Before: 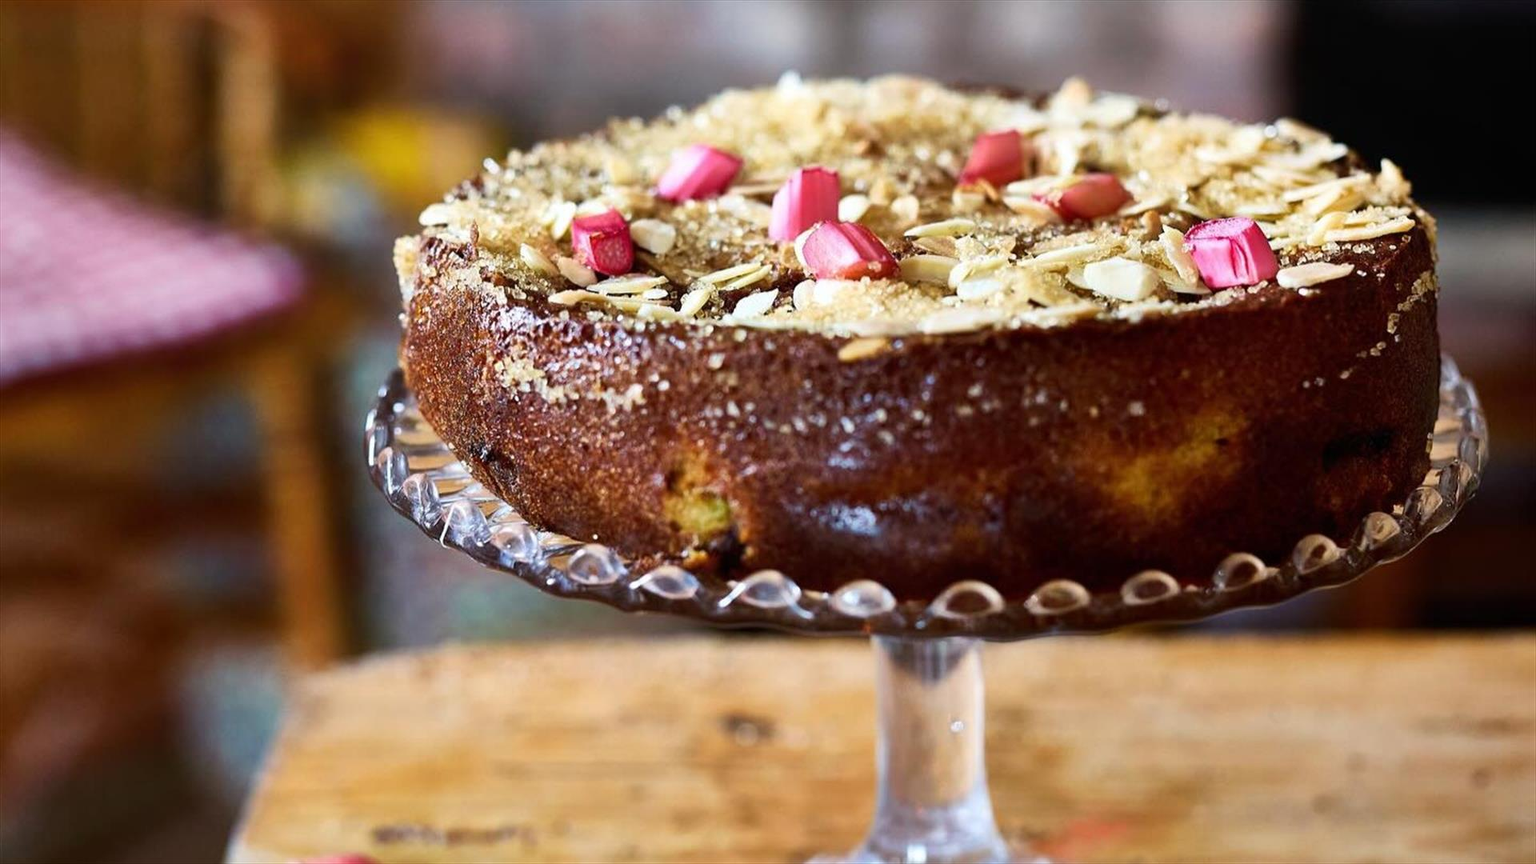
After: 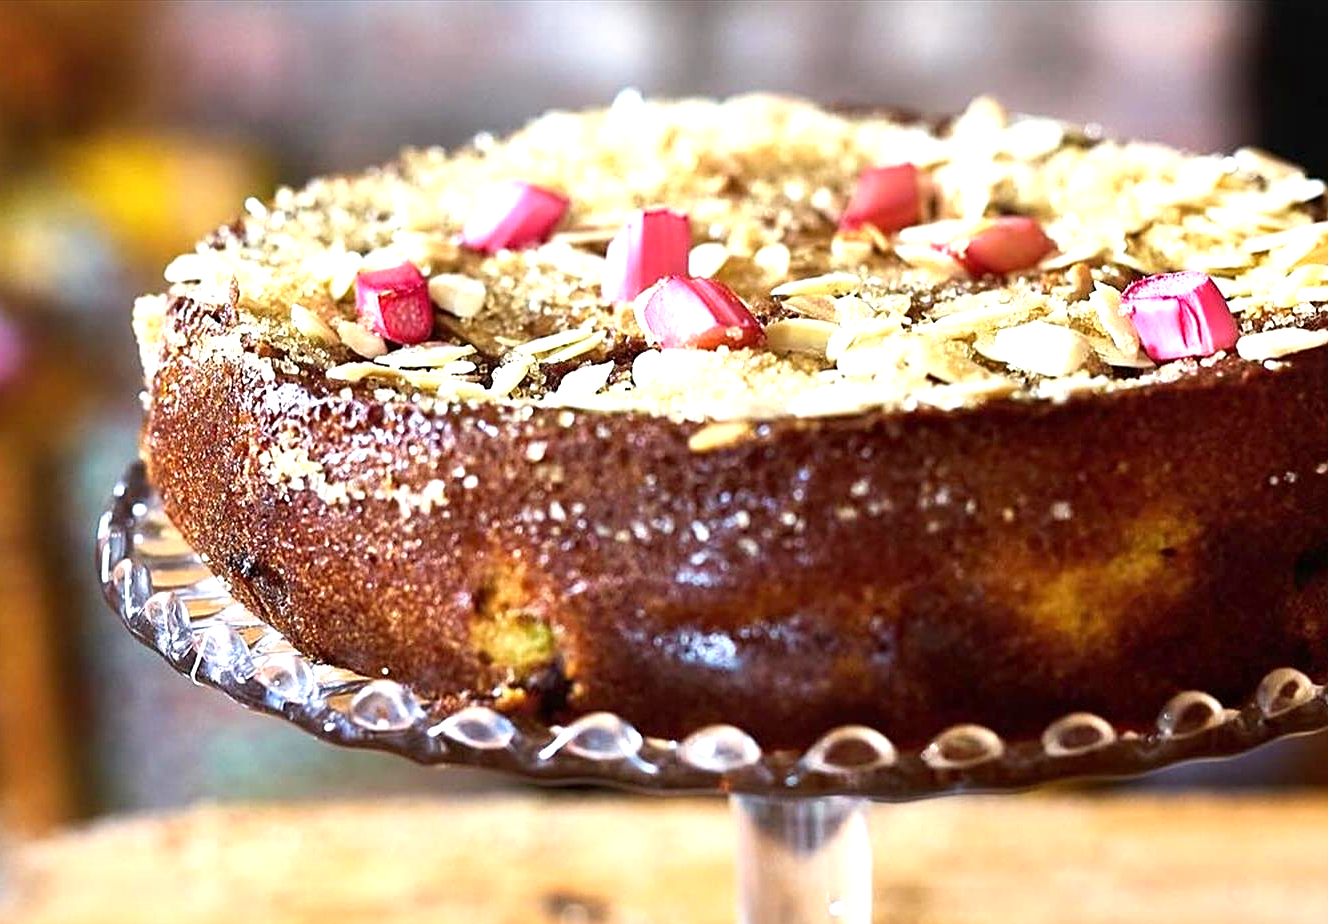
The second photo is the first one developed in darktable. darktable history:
crop: left 18.706%, right 12.116%, bottom 14.367%
sharpen: on, module defaults
exposure: exposure 0.828 EV, compensate highlight preservation false
